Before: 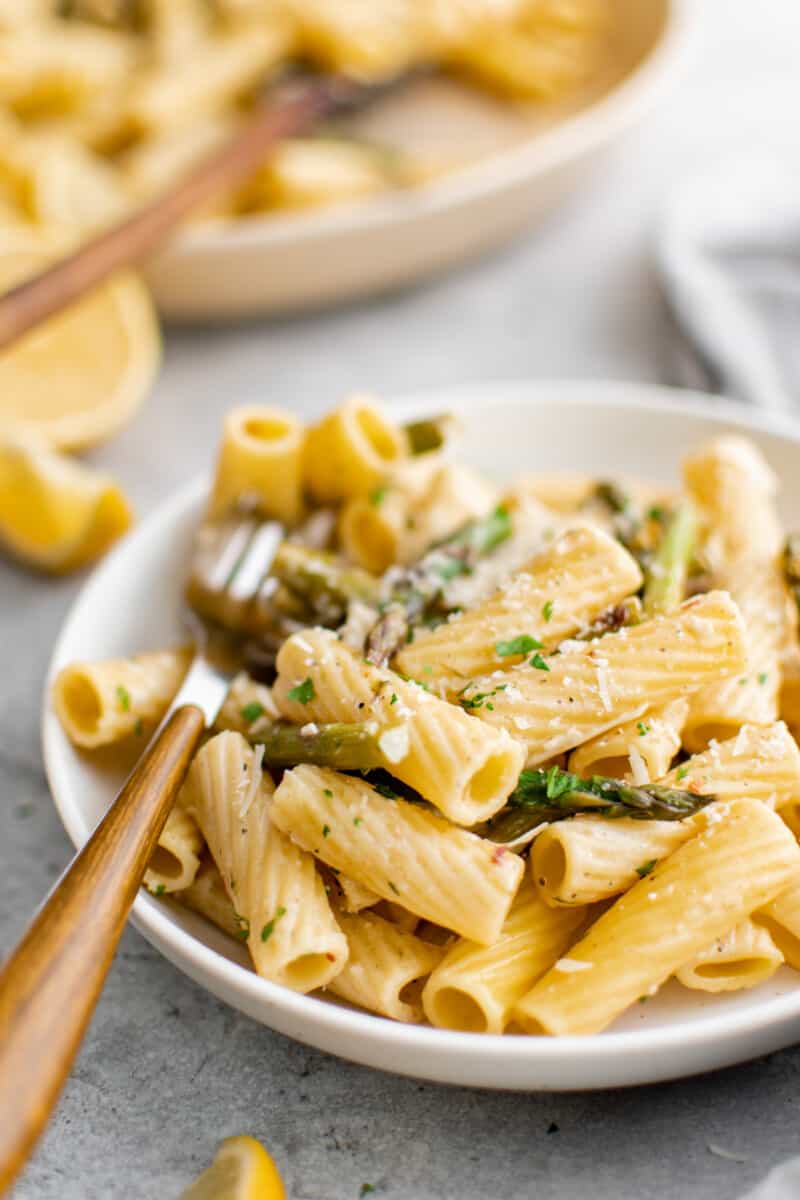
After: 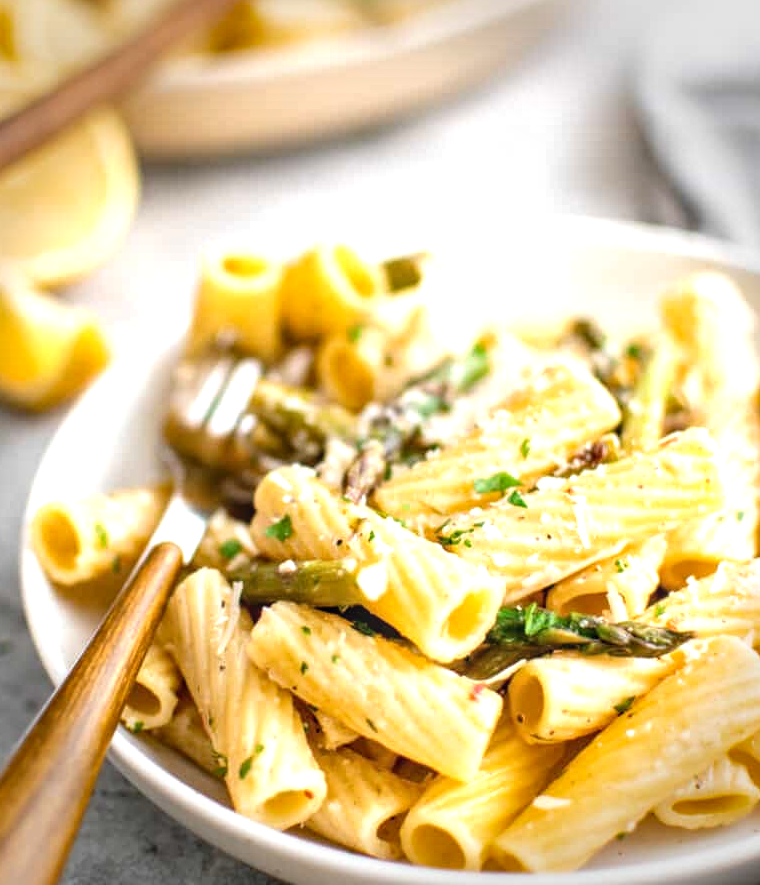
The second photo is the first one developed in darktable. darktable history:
crop and rotate: left 2.921%, top 13.595%, right 1.998%, bottom 12.593%
exposure: black level correction 0, exposure 0.697 EV, compensate highlight preservation false
local contrast: on, module defaults
vignetting: fall-off start 76.93%, fall-off radius 27.71%, saturation 0.046, width/height ratio 0.972, dithering 16-bit output, unbound false
